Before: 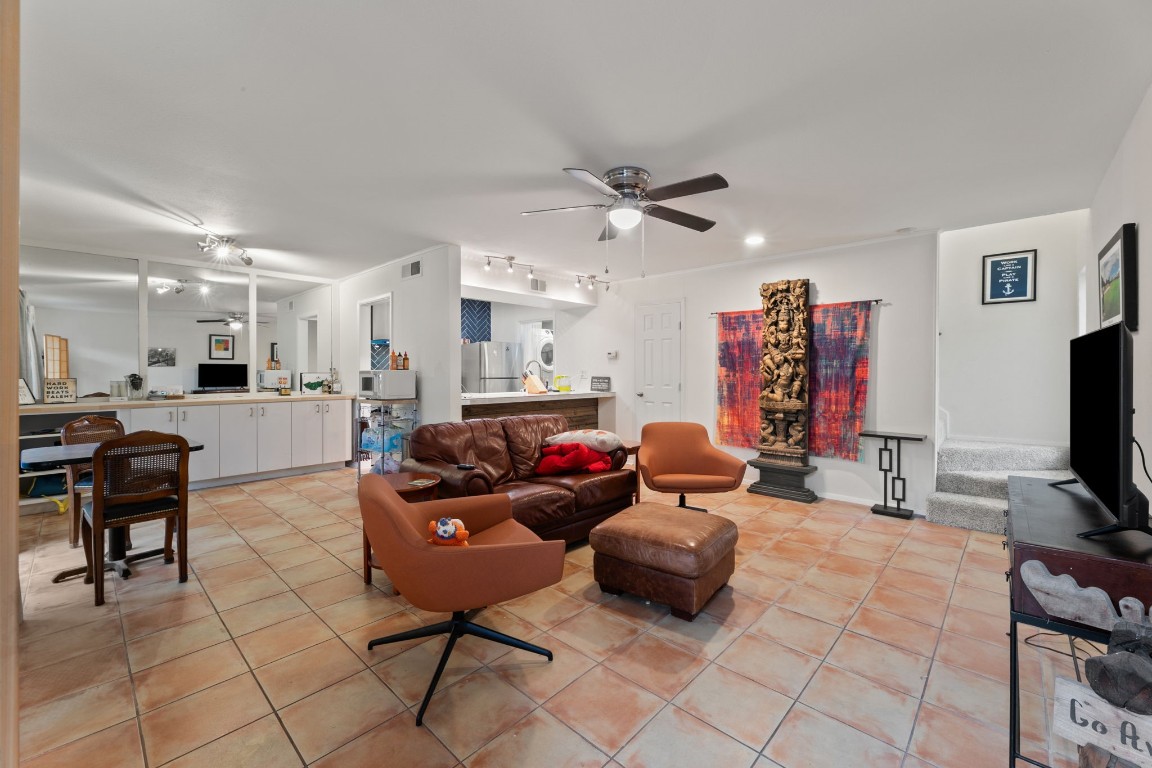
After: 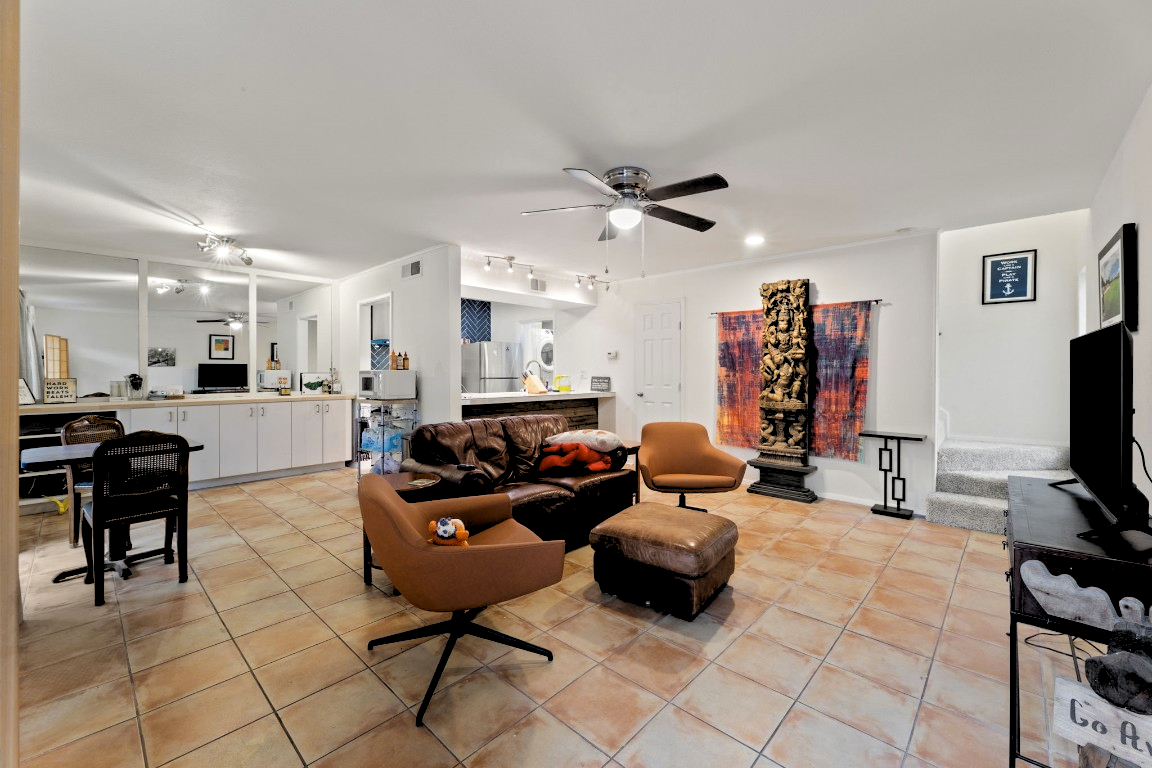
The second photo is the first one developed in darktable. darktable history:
color contrast: green-magenta contrast 0.8, blue-yellow contrast 1.1, unbound 0
rgb levels: levels [[0.029, 0.461, 0.922], [0, 0.5, 1], [0, 0.5, 1]]
